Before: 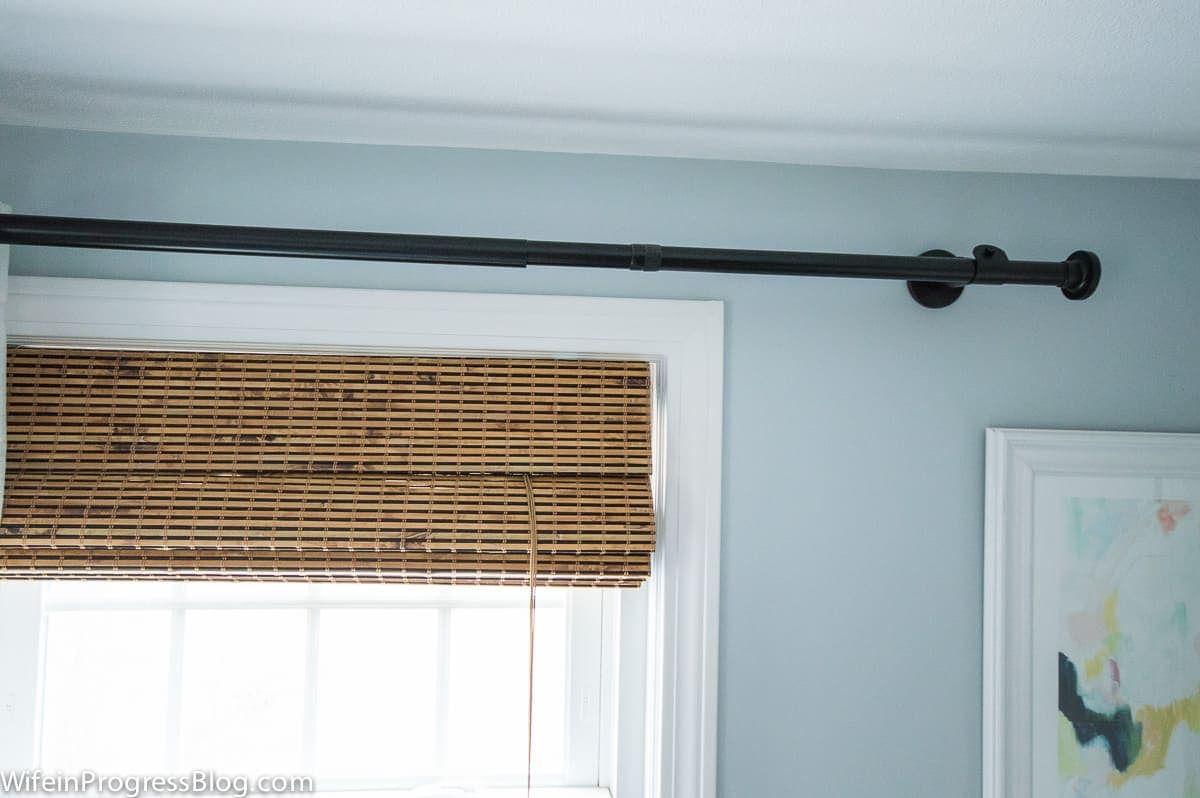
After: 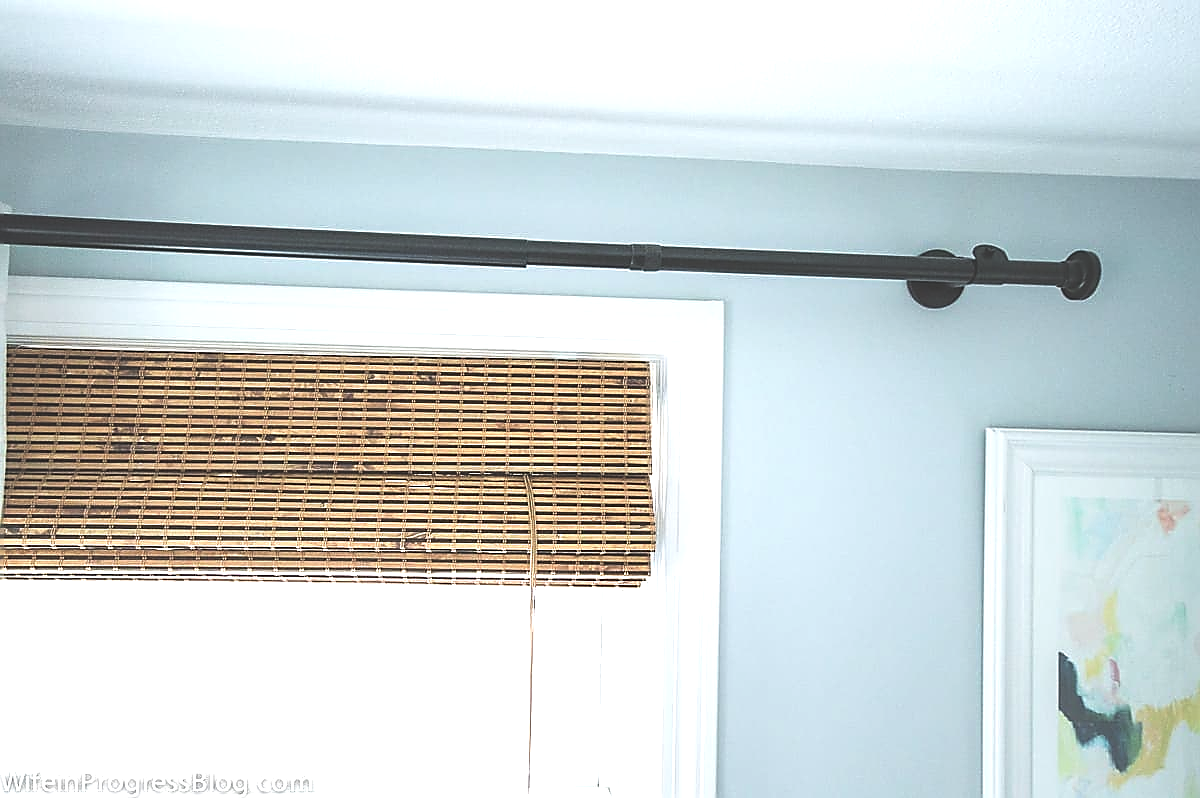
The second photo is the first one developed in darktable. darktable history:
sharpen: radius 1.428, amount 1.233, threshold 0.774
exposure: black level correction -0.029, compensate highlight preservation false
tone equalizer: -8 EV -0.77 EV, -7 EV -0.696 EV, -6 EV -0.626 EV, -5 EV -0.385 EV, -3 EV 0.378 EV, -2 EV 0.6 EV, -1 EV 0.7 EV, +0 EV 0.726 EV
